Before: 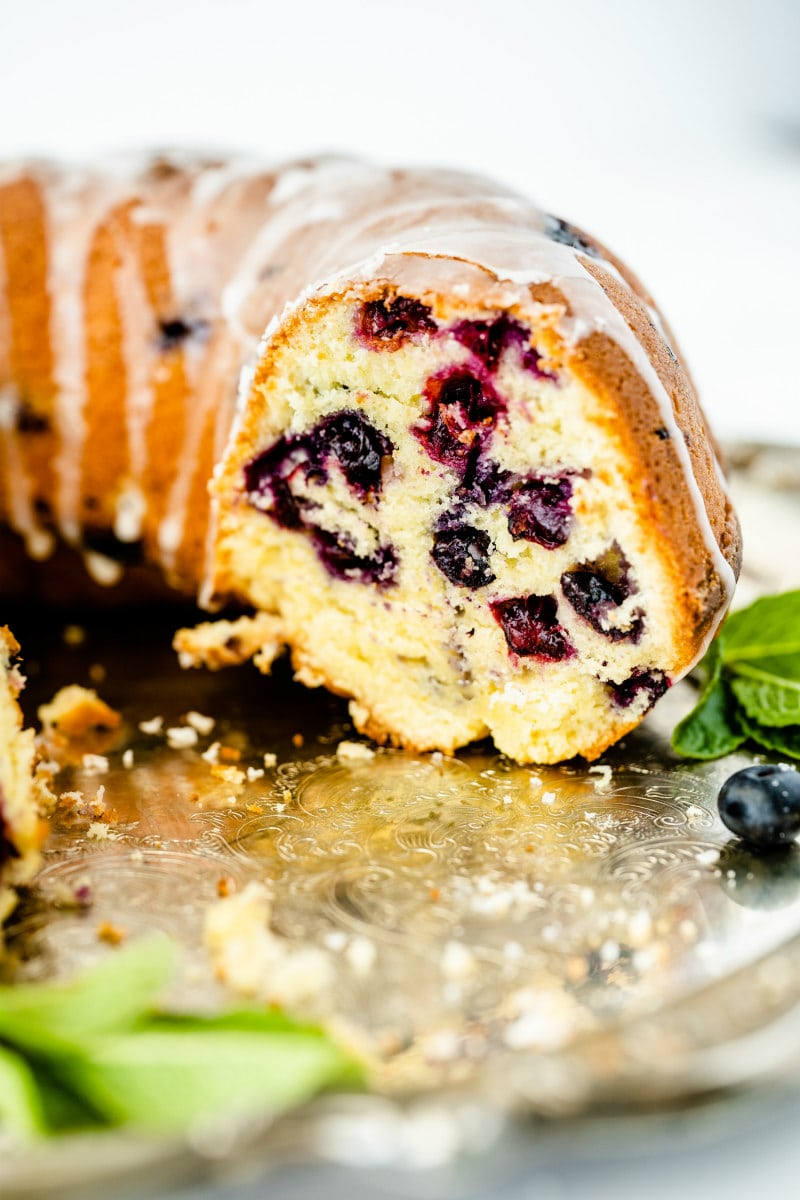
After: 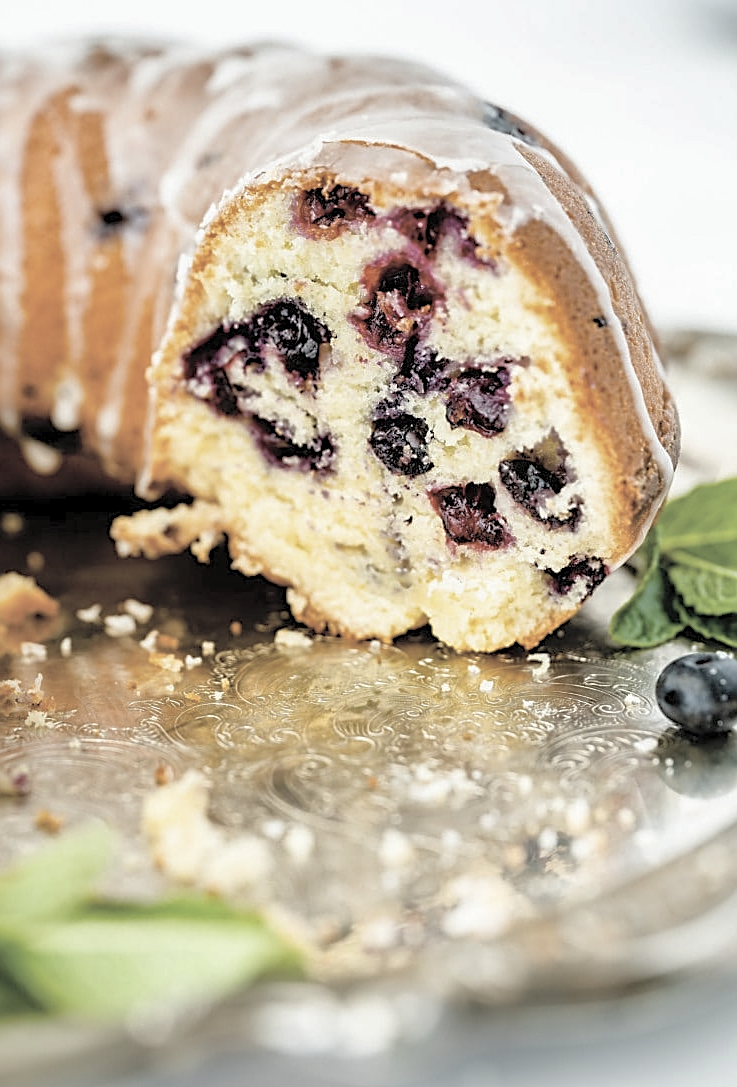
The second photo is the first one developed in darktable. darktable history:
crop and rotate: left 7.811%, top 9.335%
sharpen: on, module defaults
contrast brightness saturation: brightness 0.182, saturation -0.509
shadows and highlights: on, module defaults
